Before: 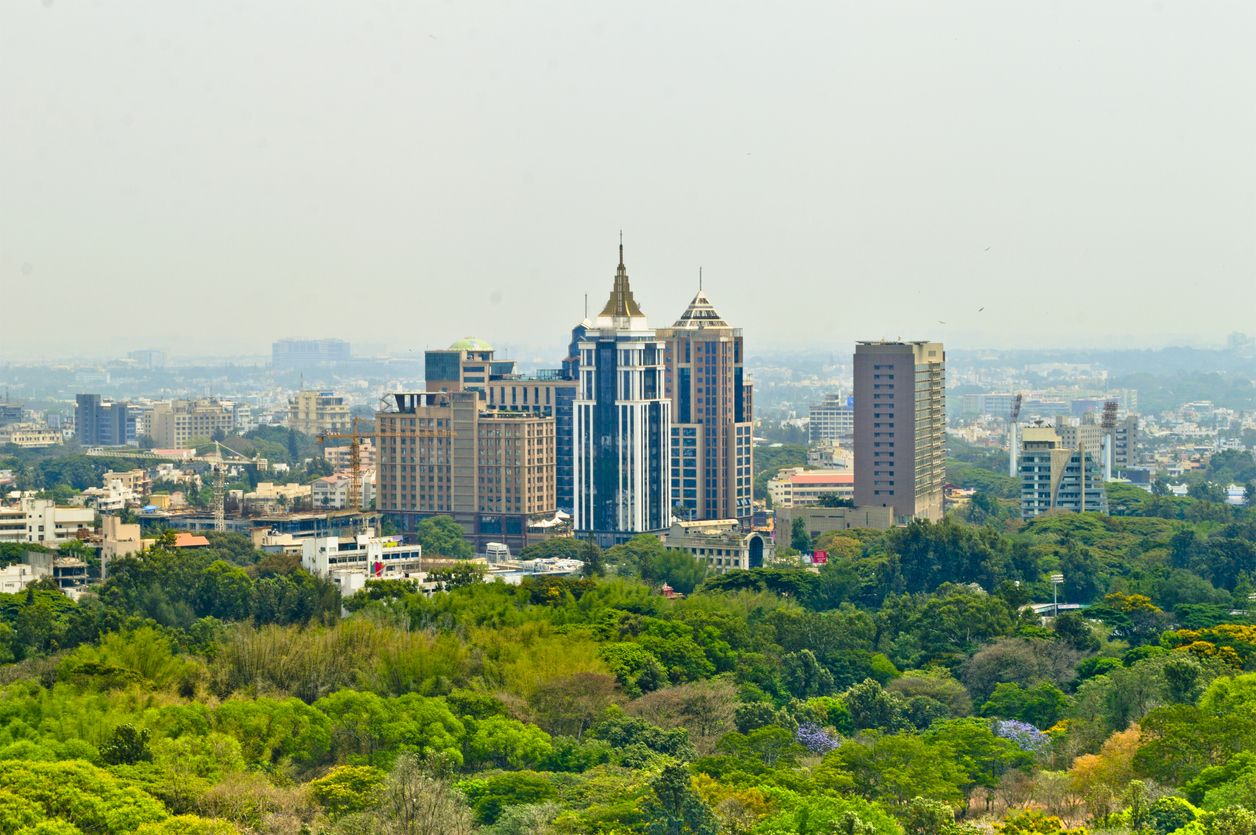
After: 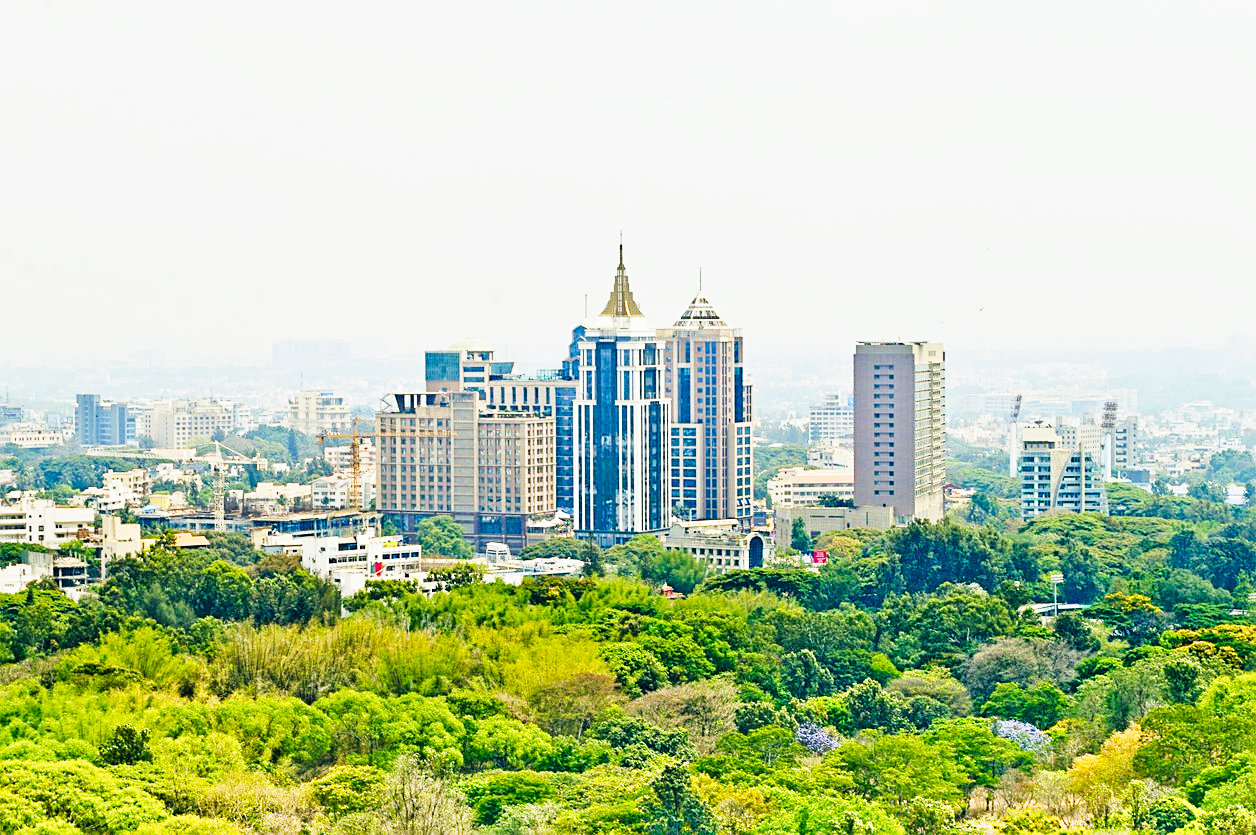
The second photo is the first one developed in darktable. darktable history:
sharpen: on, module defaults
base curve: curves: ch0 [(0, 0) (0, 0.001) (0.001, 0.001) (0.004, 0.002) (0.007, 0.004) (0.015, 0.013) (0.033, 0.045) (0.052, 0.096) (0.075, 0.17) (0.099, 0.241) (0.163, 0.42) (0.219, 0.55) (0.259, 0.616) (0.327, 0.722) (0.365, 0.765) (0.522, 0.873) (0.547, 0.881) (0.689, 0.919) (0.826, 0.952) (1, 1)], preserve colors none
